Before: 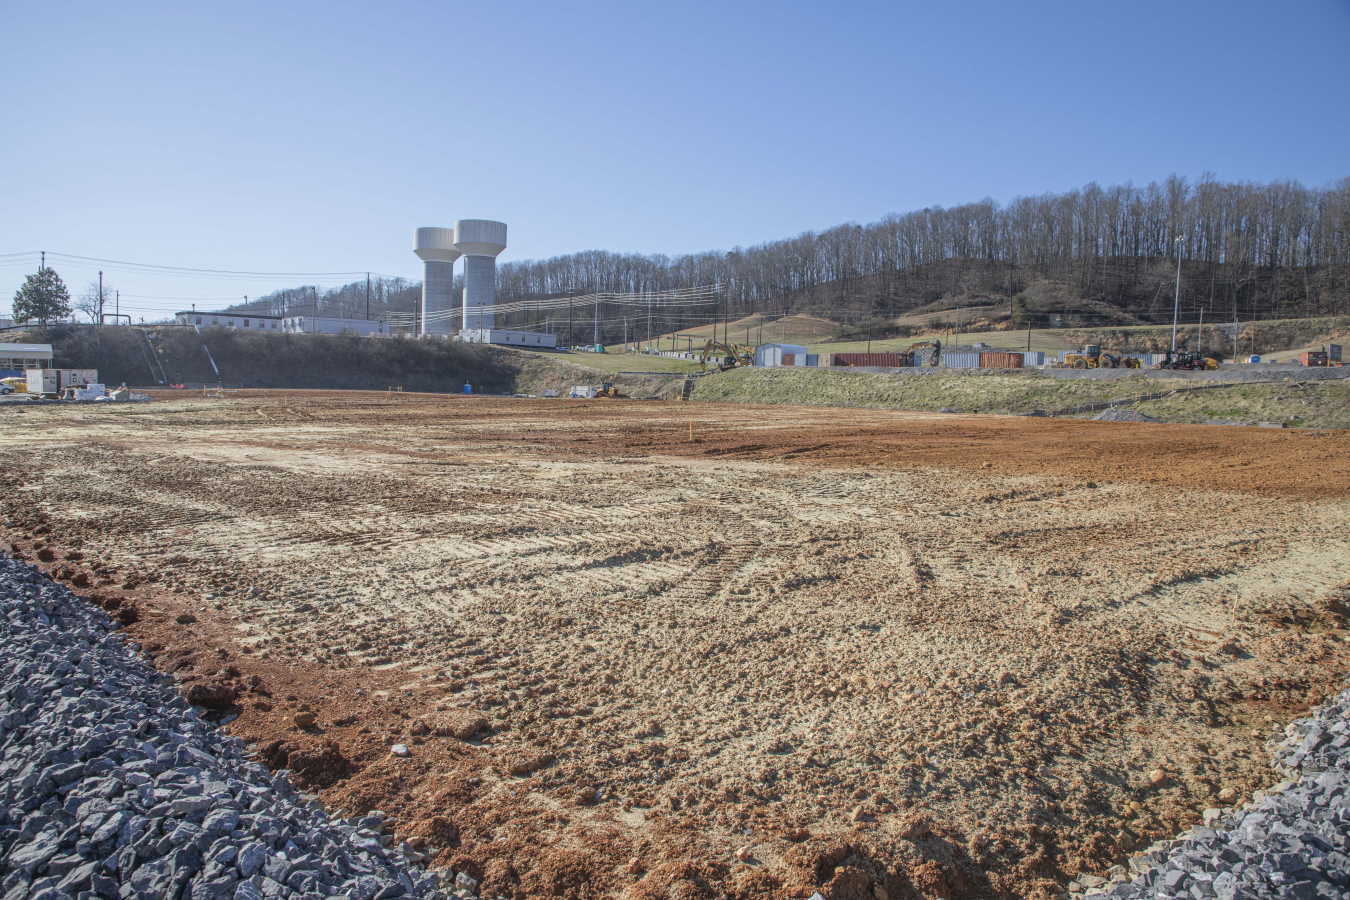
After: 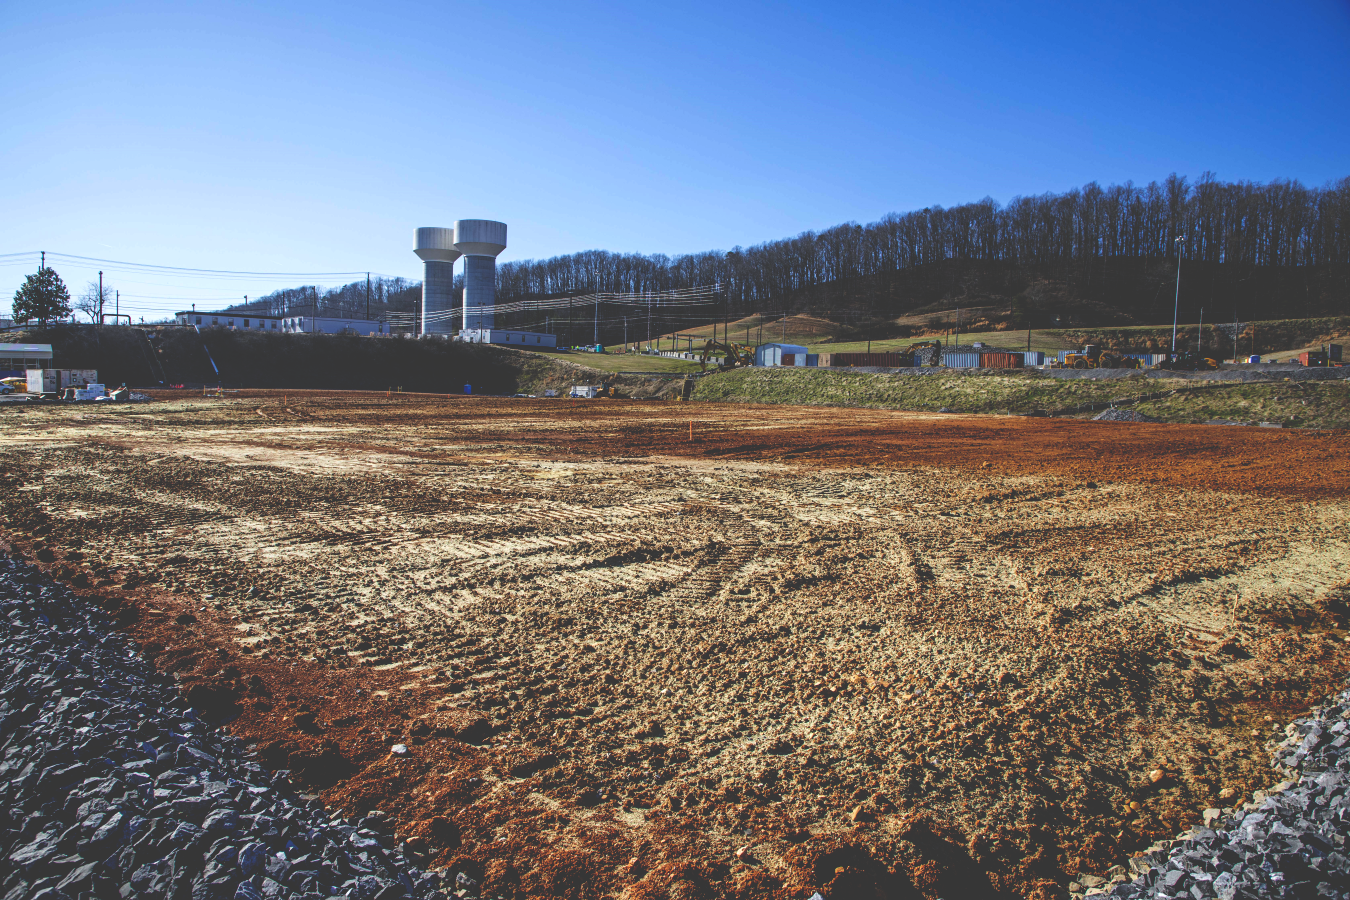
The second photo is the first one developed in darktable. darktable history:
base curve: curves: ch0 [(0, 0.036) (0.083, 0.04) (0.804, 1)], preserve colors none
